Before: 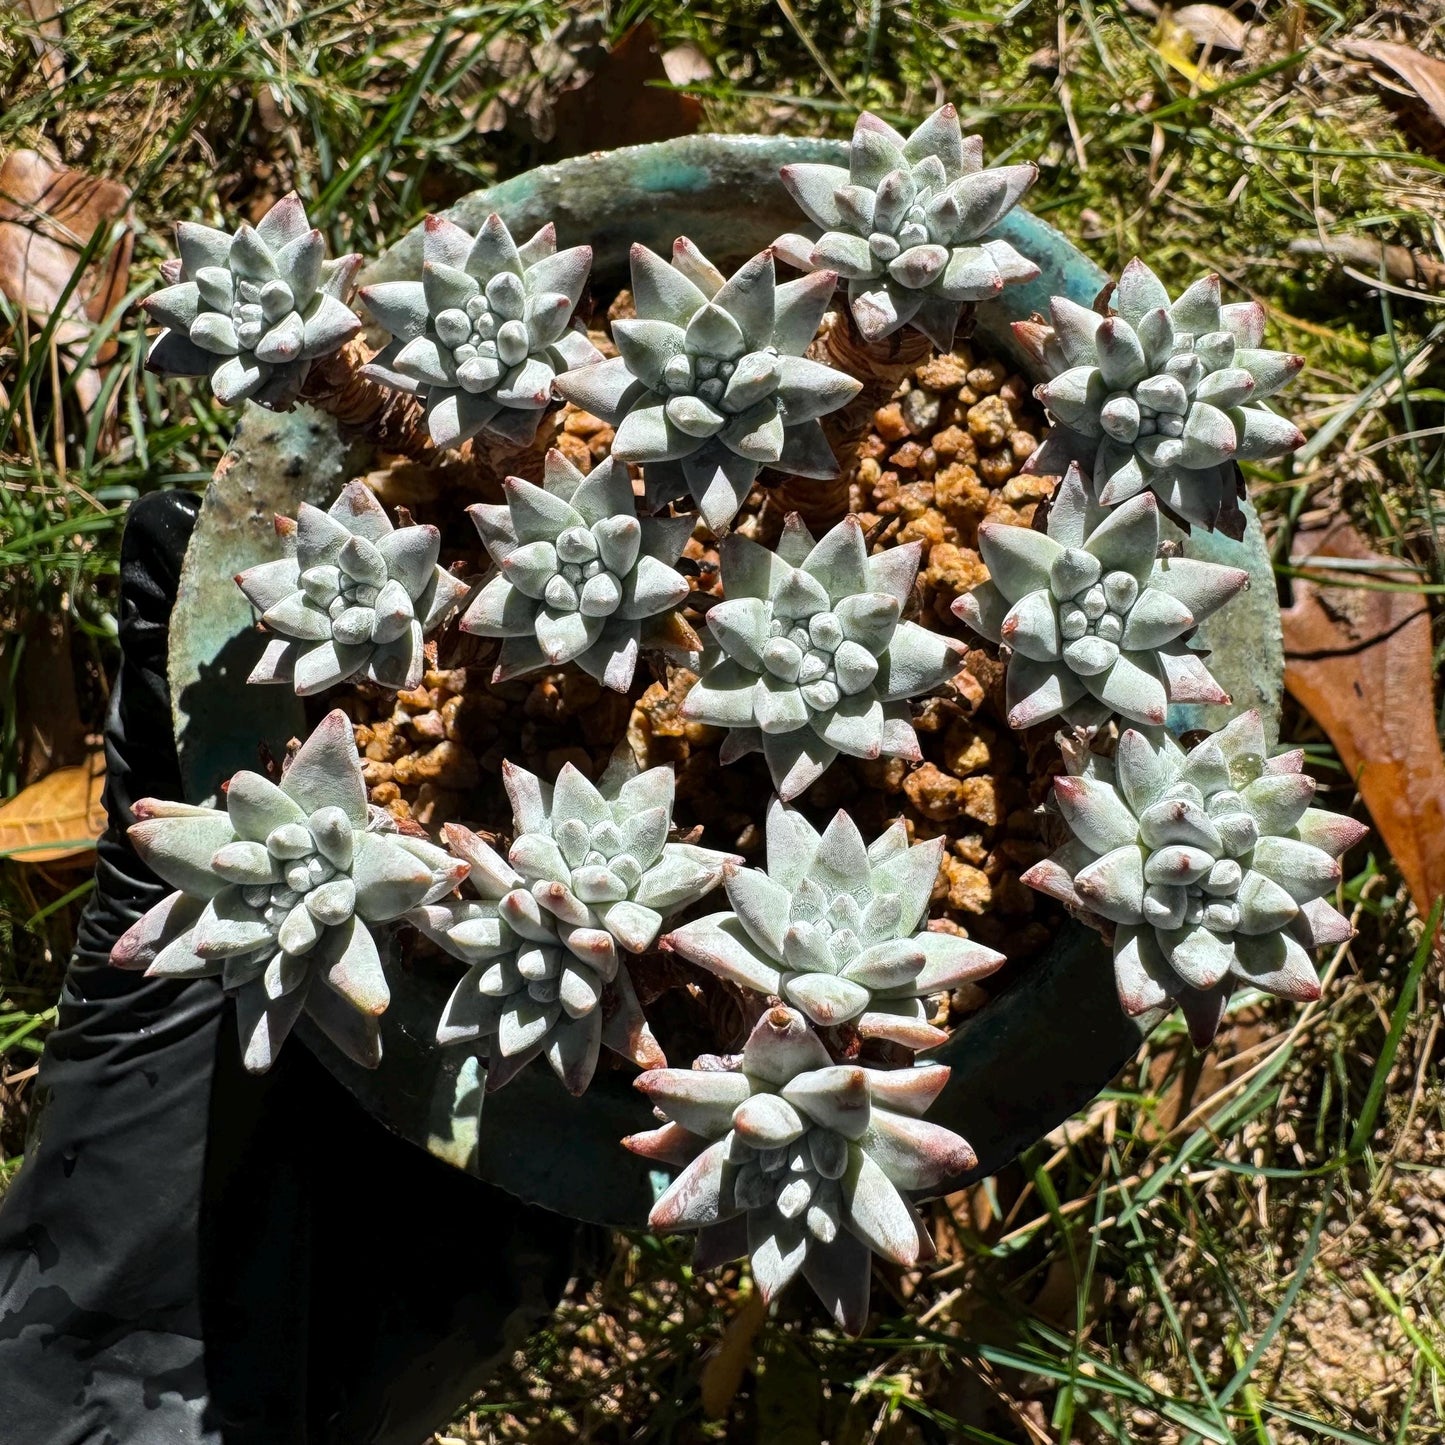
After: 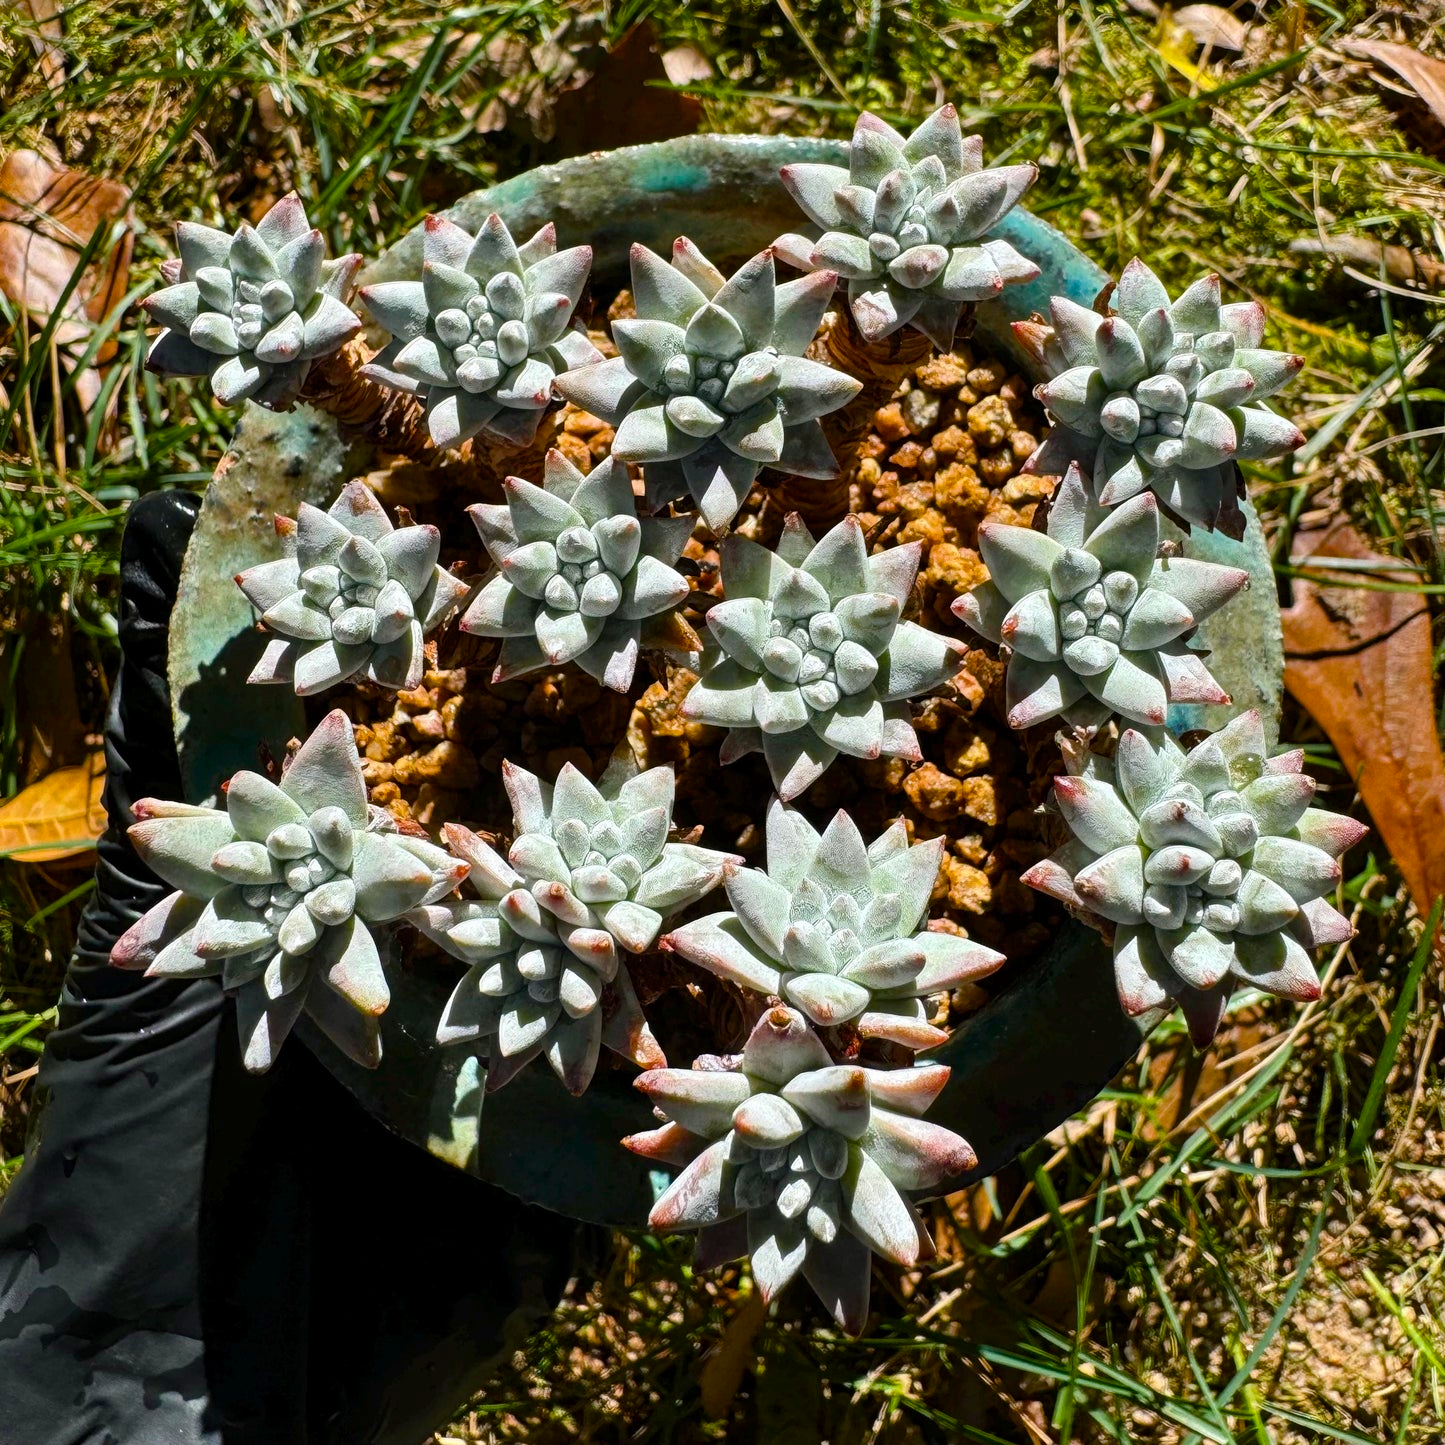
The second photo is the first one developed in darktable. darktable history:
color balance rgb: shadows lift › chroma 0.844%, shadows lift › hue 112.09°, perceptual saturation grading › global saturation 35.047%, perceptual saturation grading › highlights -25.315%, perceptual saturation grading › shadows 24.913%, global vibrance 20%
